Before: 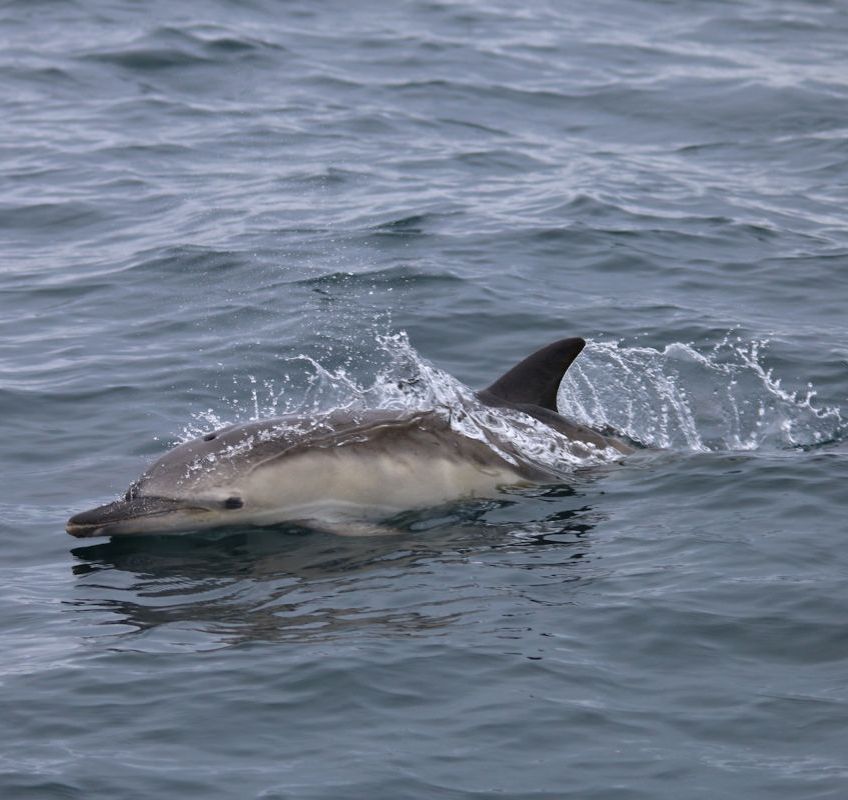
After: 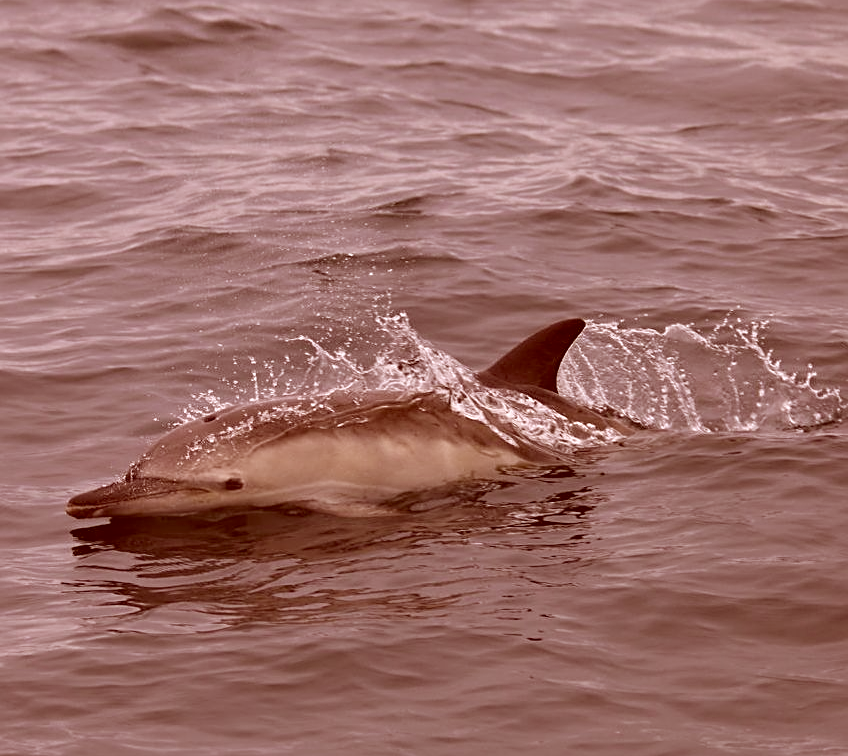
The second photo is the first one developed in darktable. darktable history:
crop and rotate: top 2.479%, bottom 3.018%
color correction: highlights a* 9.03, highlights b* 8.71, shadows a* 40, shadows b* 40, saturation 0.8
sharpen: on, module defaults
